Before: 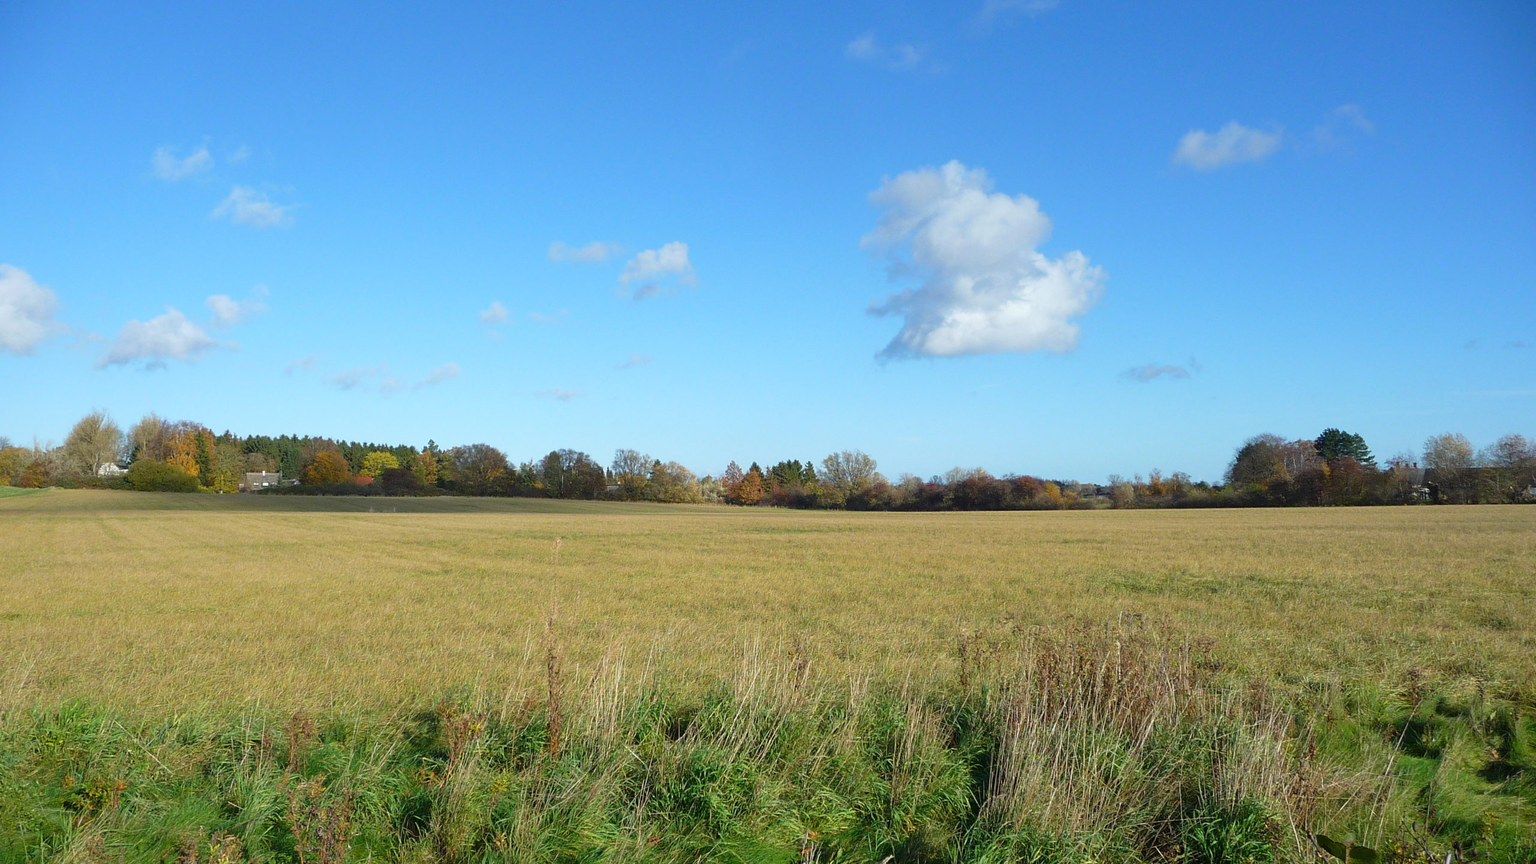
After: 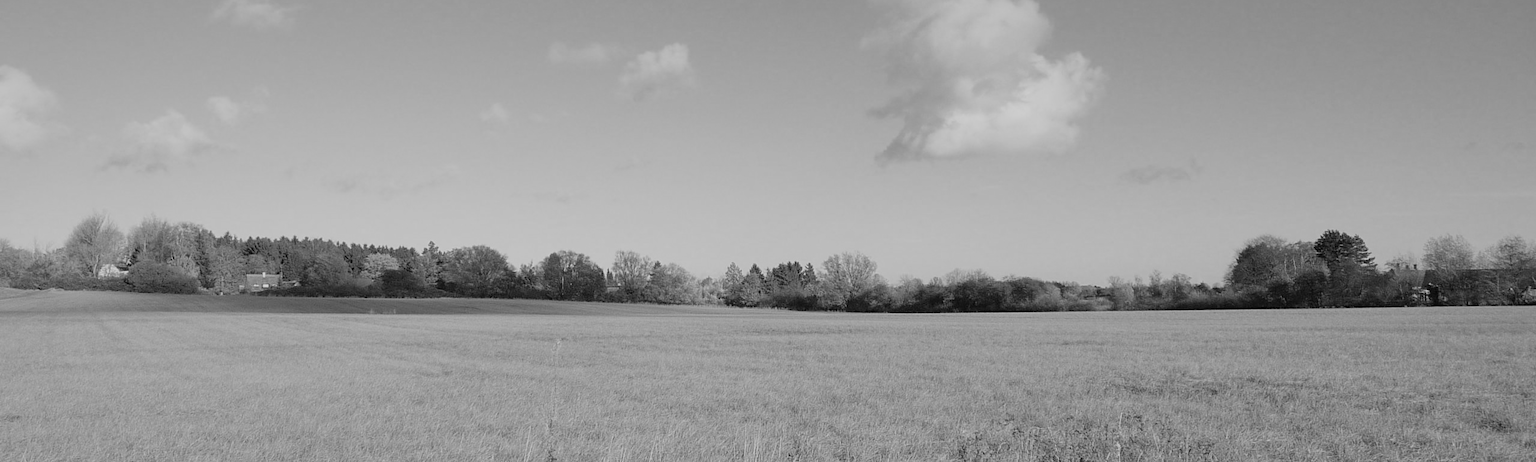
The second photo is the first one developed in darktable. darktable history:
crop and rotate: top 23.043%, bottom 23.437%
levels: levels [0, 0.476, 0.951]
filmic rgb: black relative exposure -7.65 EV, white relative exposure 4.56 EV, hardness 3.61, color science v6 (2022)
color balance rgb: global vibrance 42.74%
monochrome: on, module defaults
color balance: contrast -15%
